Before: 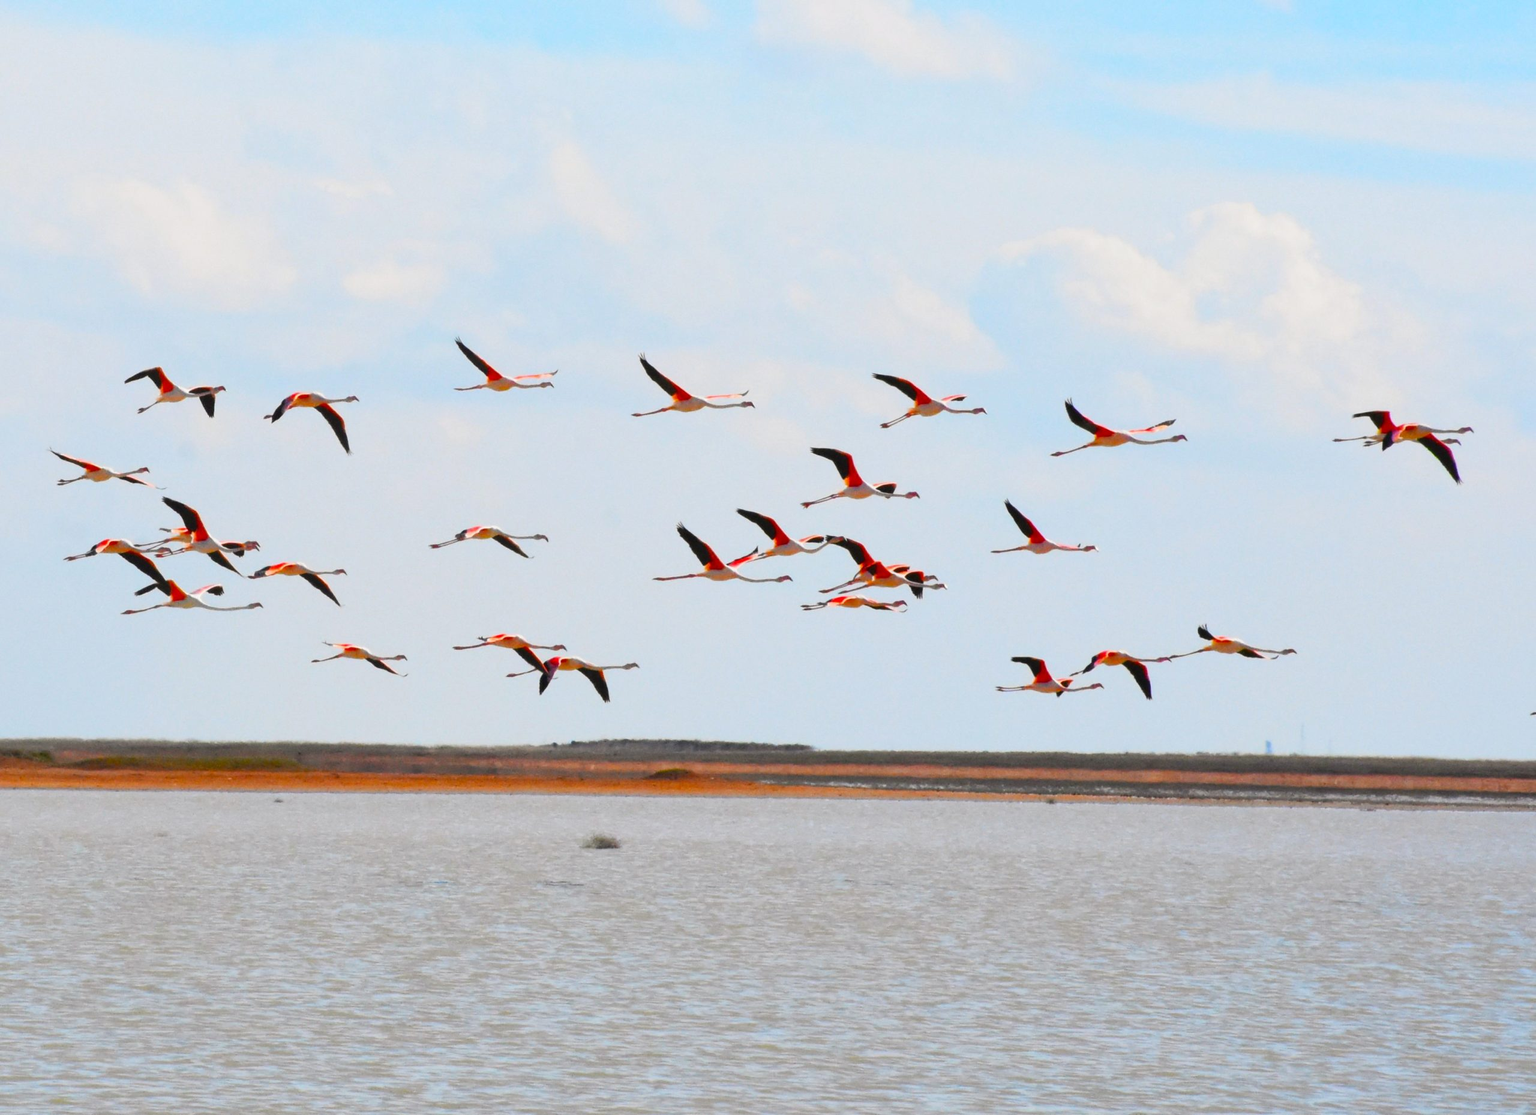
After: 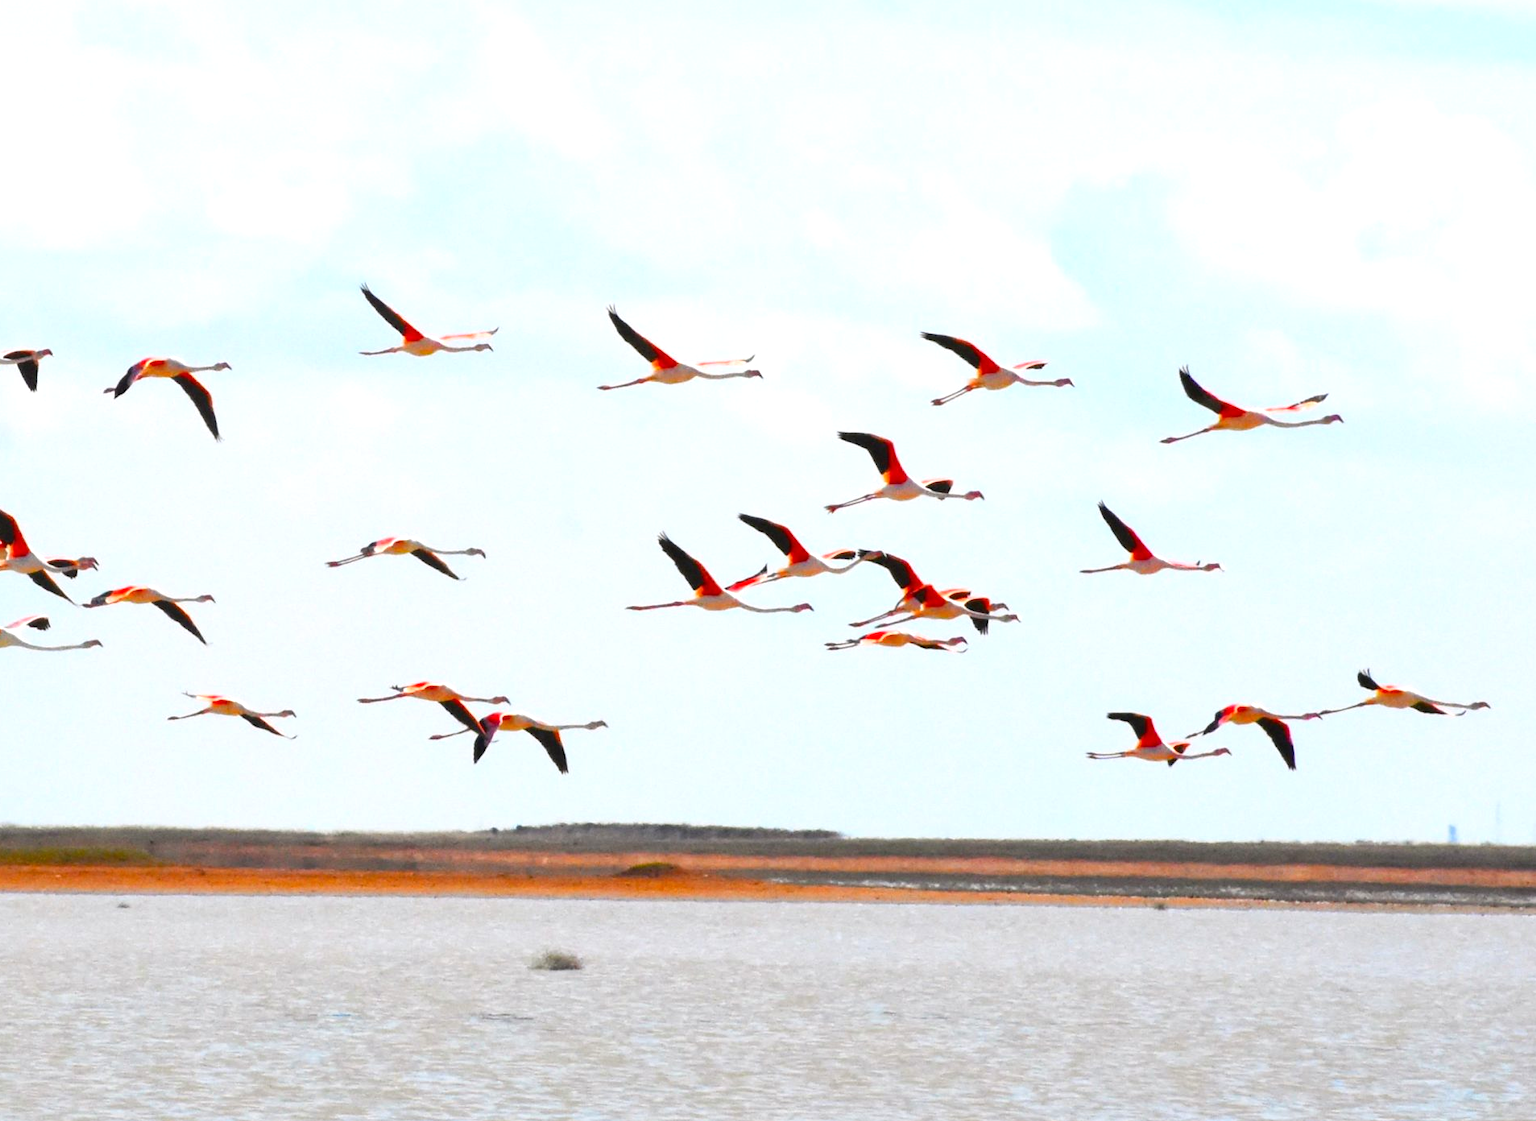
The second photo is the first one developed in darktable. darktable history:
crop and rotate: left 12.165%, top 11.331%, right 13.311%, bottom 13.679%
exposure: black level correction 0.001, exposure 0.5 EV, compensate highlight preservation false
